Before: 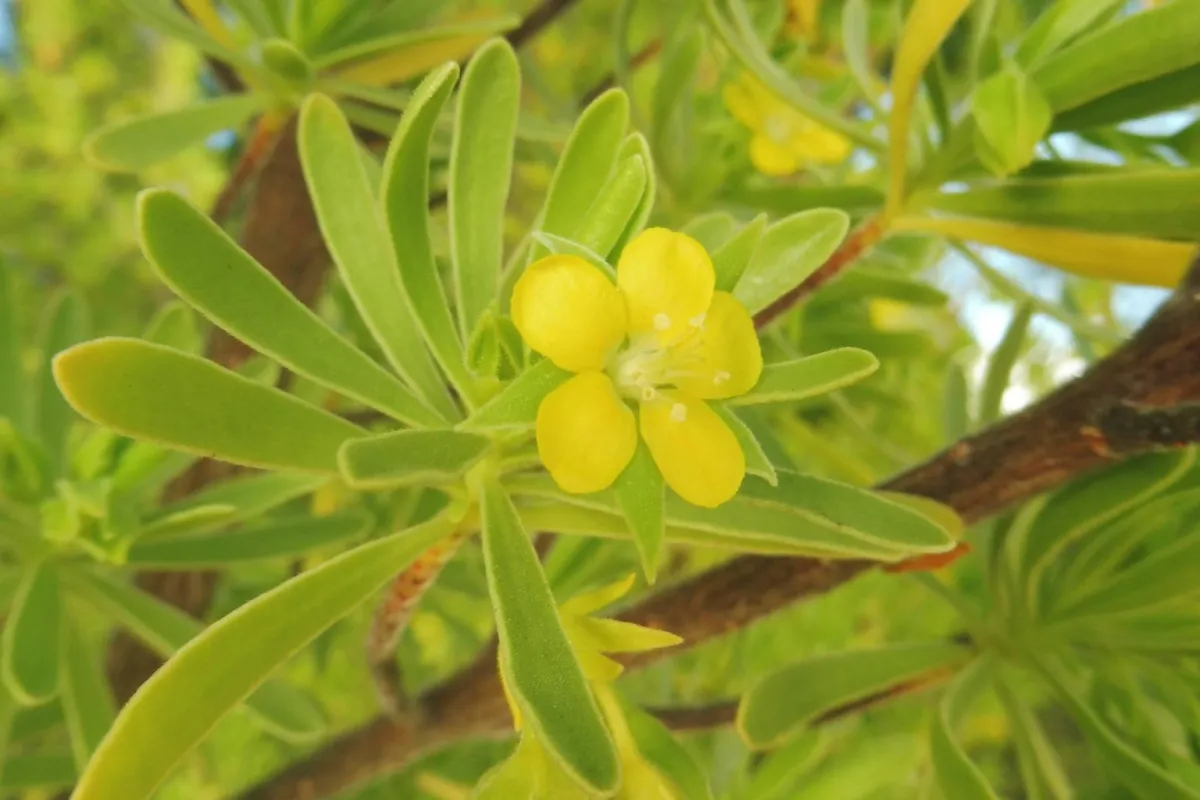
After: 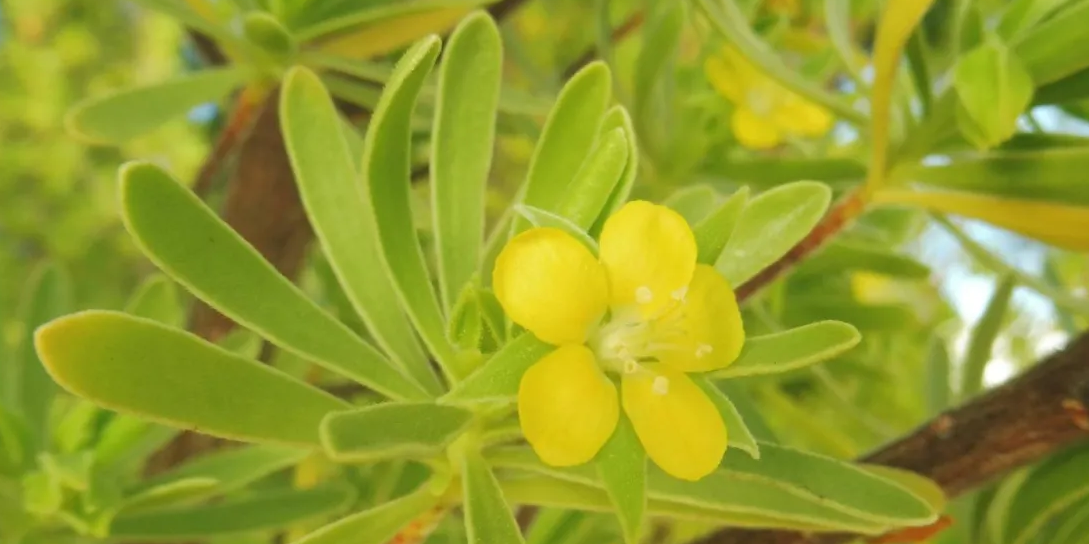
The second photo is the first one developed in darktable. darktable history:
crop: left 1.528%, top 3.449%, right 7.647%, bottom 28.431%
